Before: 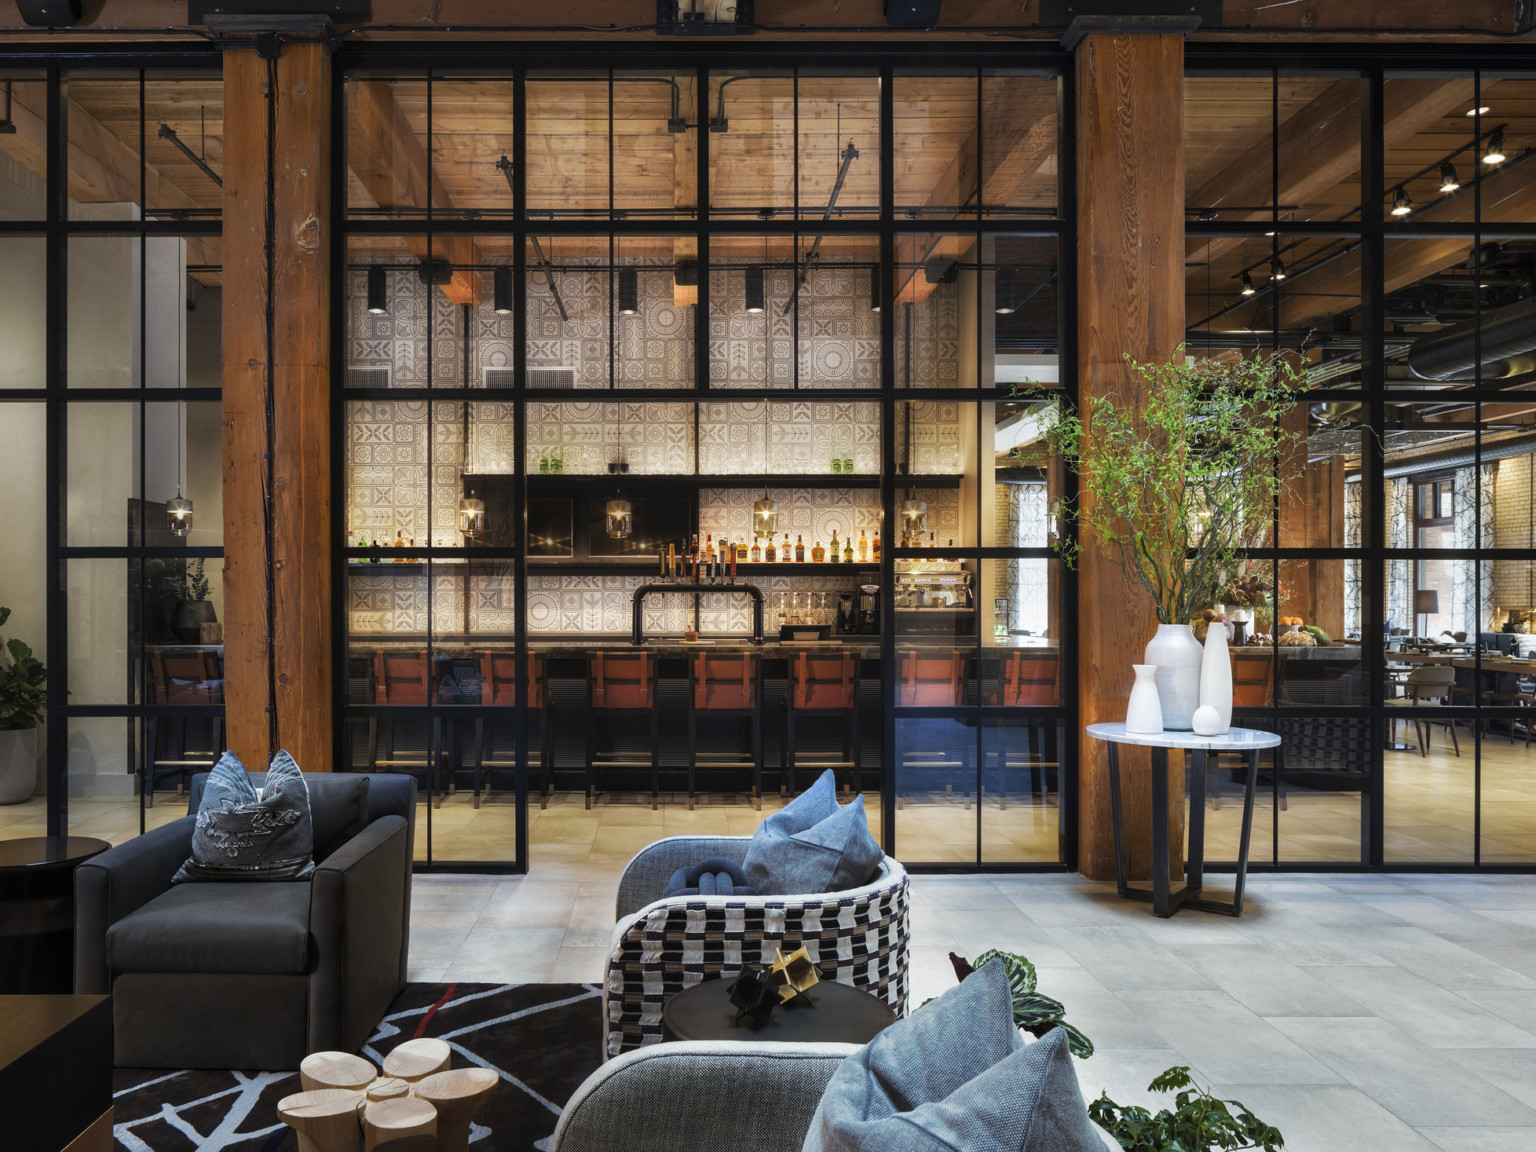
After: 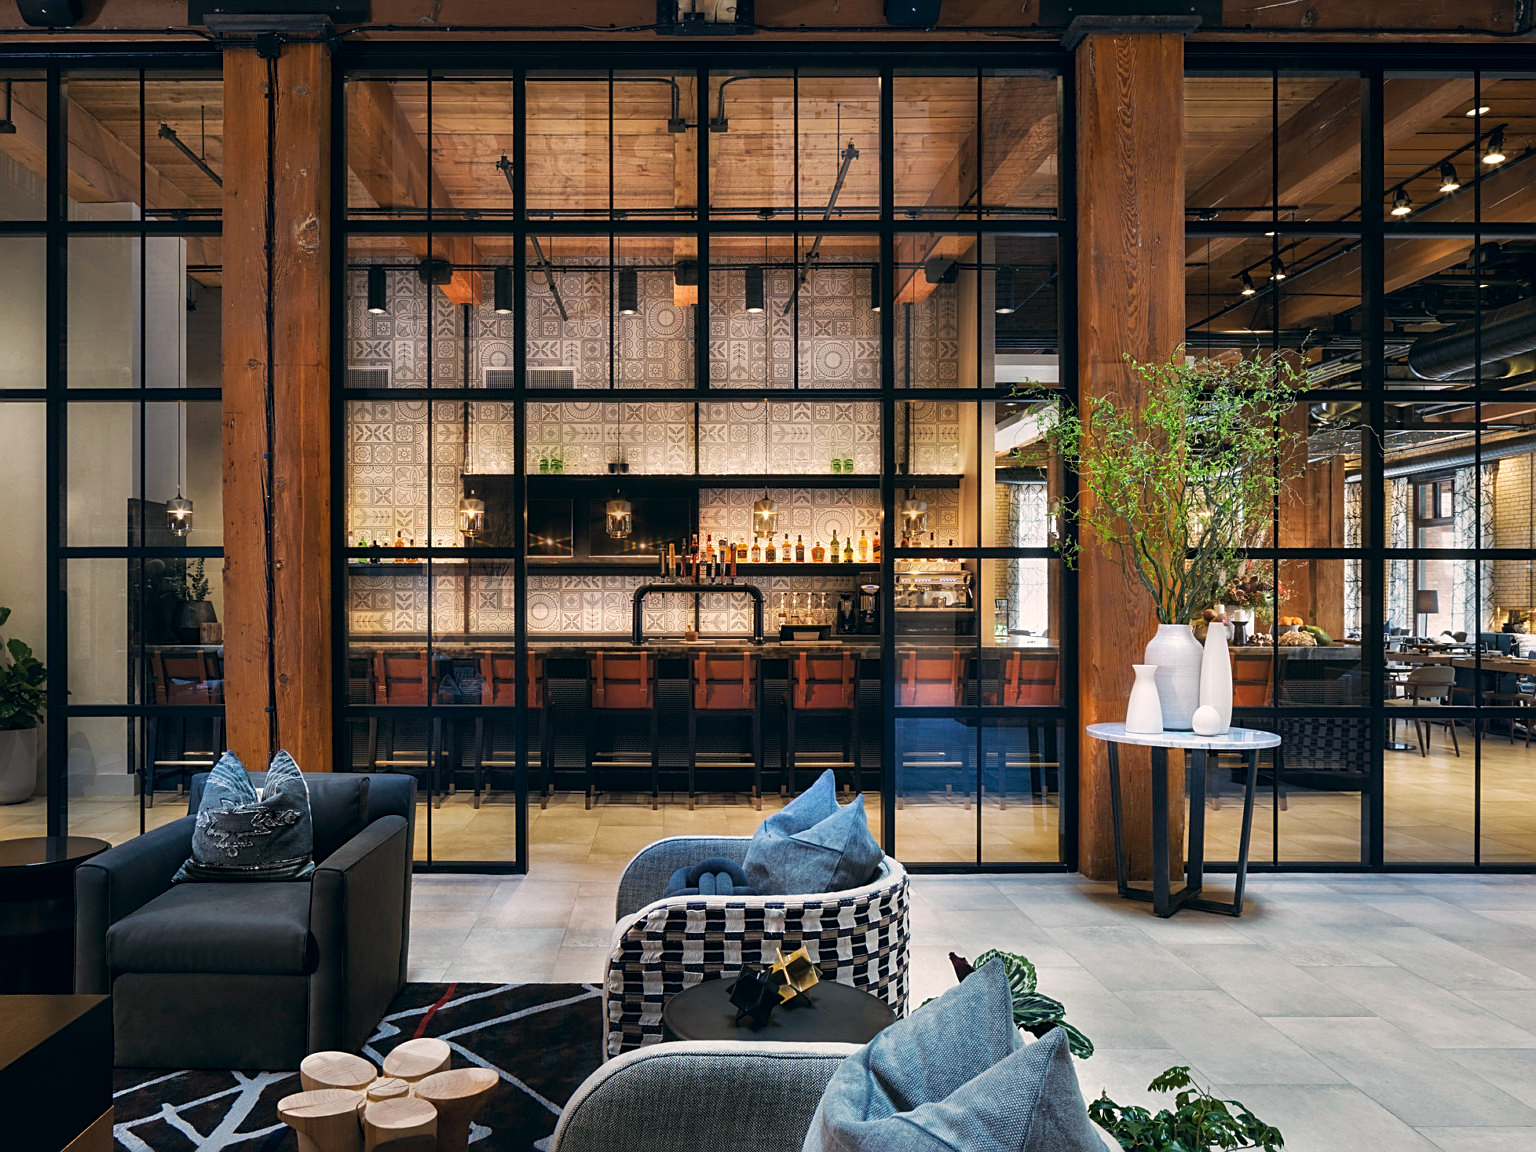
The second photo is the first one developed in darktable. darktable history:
sharpen: on, module defaults
color correction: highlights a* 5.38, highlights b* 5.3, shadows a* -4.26, shadows b* -5.11
